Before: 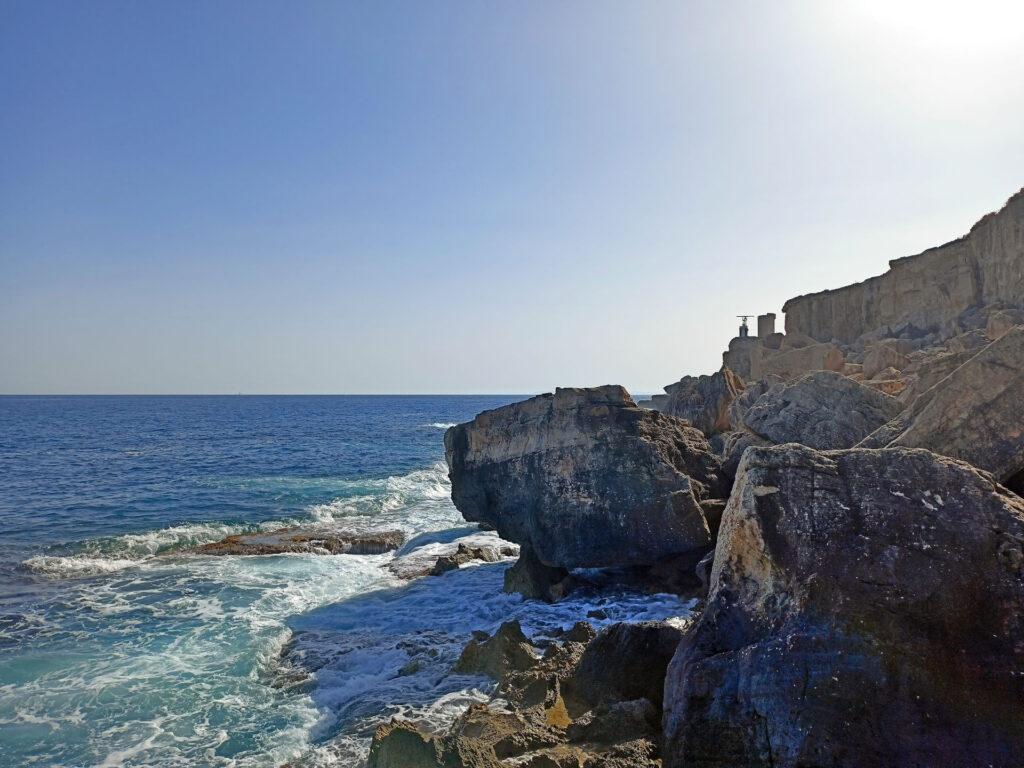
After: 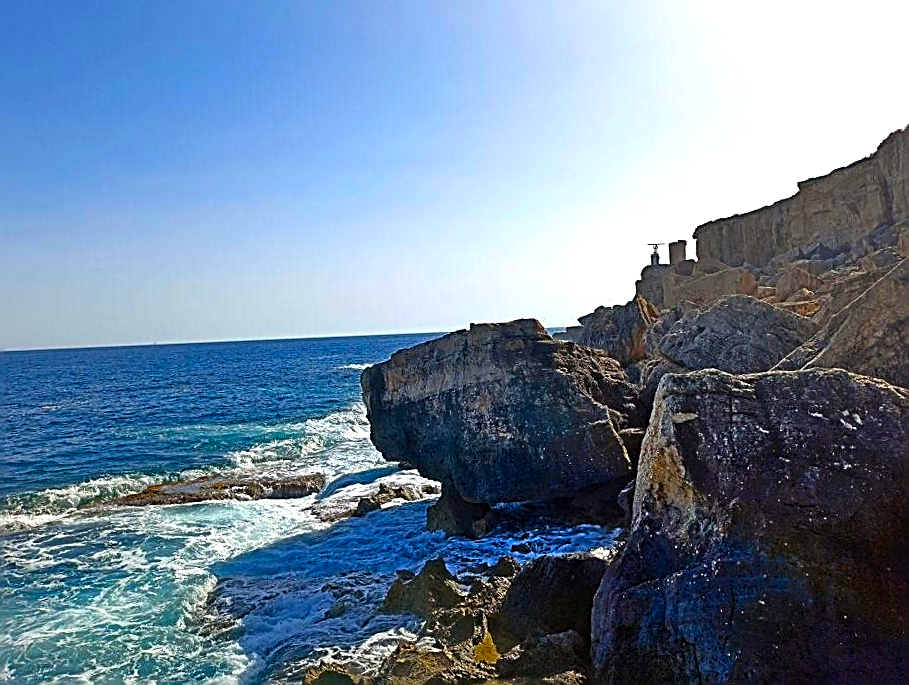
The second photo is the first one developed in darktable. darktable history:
sharpen: amount 0.987
color balance rgb: linear chroma grading › global chroma 15.389%, perceptual saturation grading › global saturation 35.961%, perceptual brilliance grading › global brilliance 14.203%, perceptual brilliance grading › shadows -34.403%, global vibrance 9.912%
crop and rotate: angle 2.5°, left 6.056%, top 5.691%
